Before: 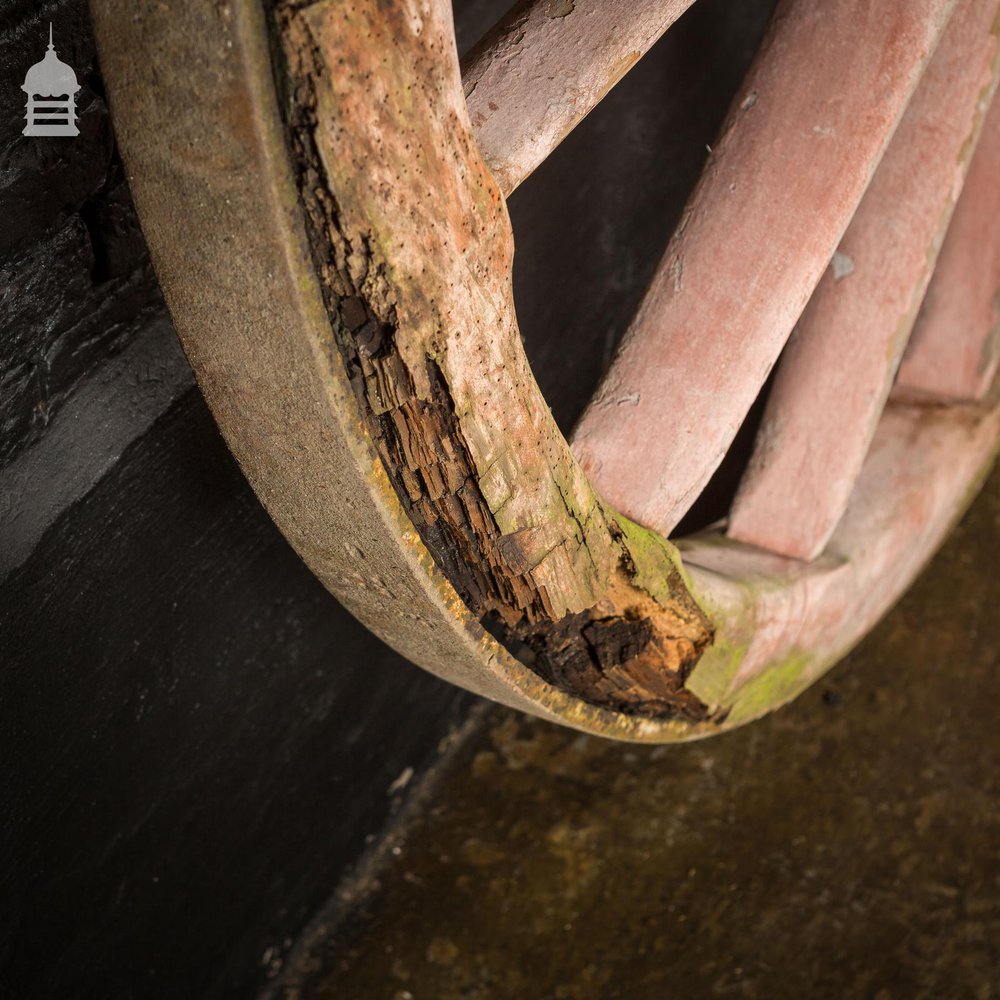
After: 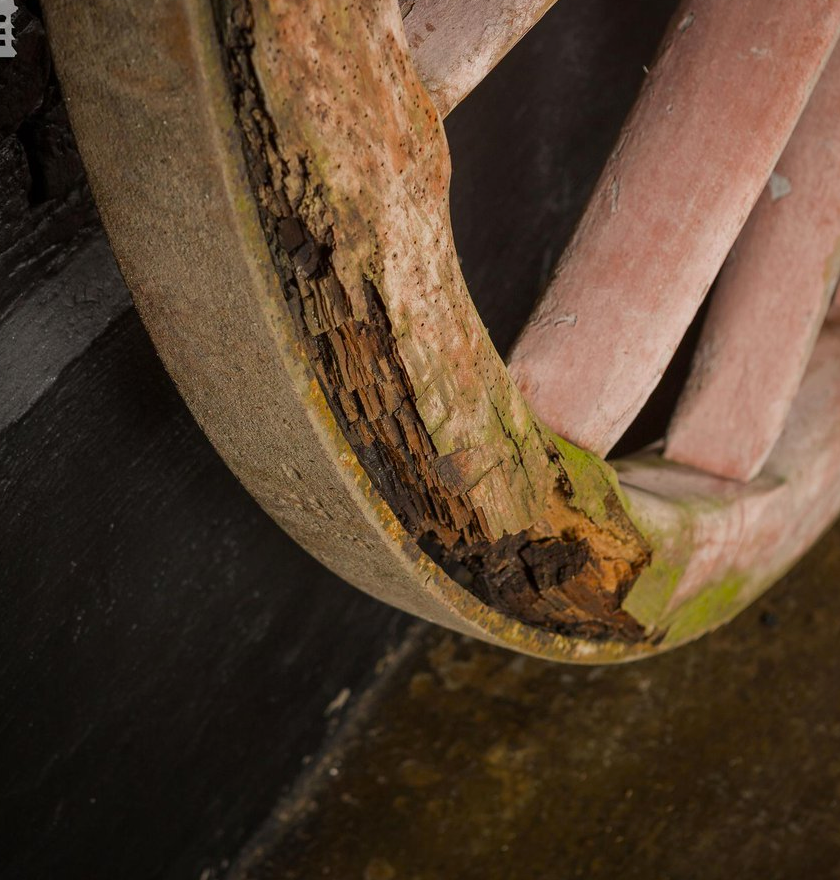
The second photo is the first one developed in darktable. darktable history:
crop: left 6.381%, top 7.998%, right 9.535%, bottom 3.624%
color zones: curves: ch0 [(0, 0.425) (0.143, 0.422) (0.286, 0.42) (0.429, 0.419) (0.571, 0.419) (0.714, 0.42) (0.857, 0.422) (1, 0.425)]
shadows and highlights: radius 121.11, shadows 21.31, white point adjustment -9.68, highlights -15.52, soften with gaussian
